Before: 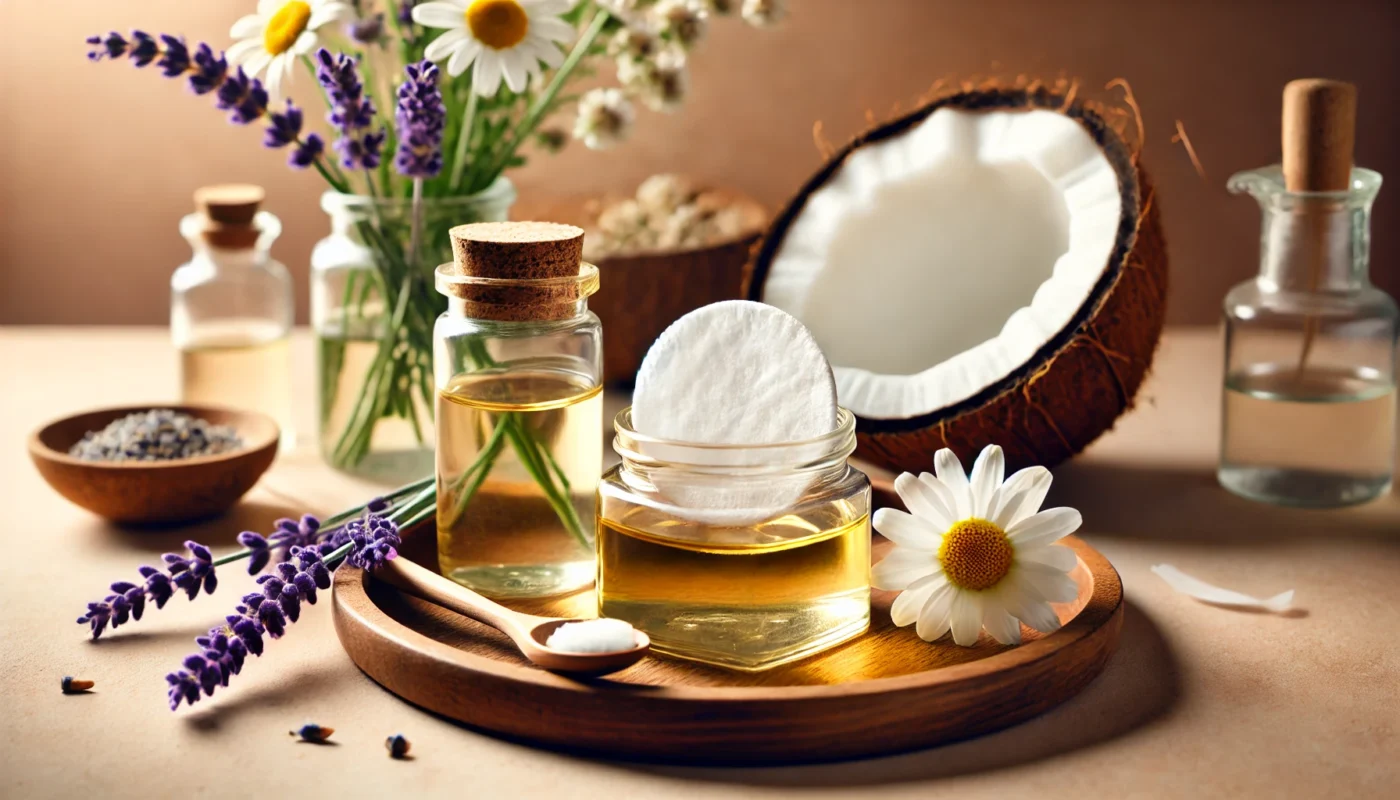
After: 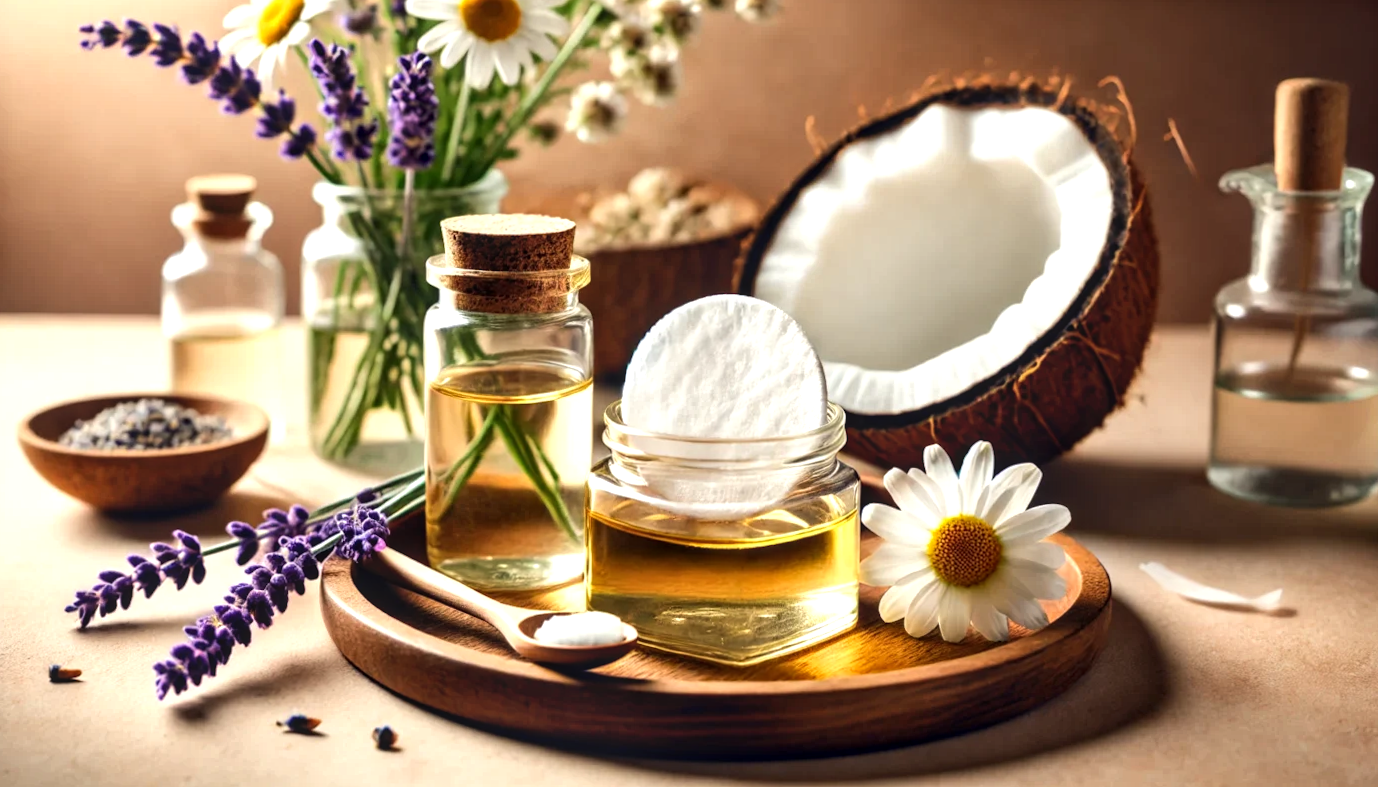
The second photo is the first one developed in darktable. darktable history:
tone equalizer: -8 EV -0.417 EV, -7 EV -0.389 EV, -6 EV -0.333 EV, -5 EV -0.222 EV, -3 EV 0.222 EV, -2 EV 0.333 EV, -1 EV 0.389 EV, +0 EV 0.417 EV, edges refinement/feathering 500, mask exposure compensation -1.57 EV, preserve details no
local contrast: on, module defaults
crop and rotate: angle -0.5°
